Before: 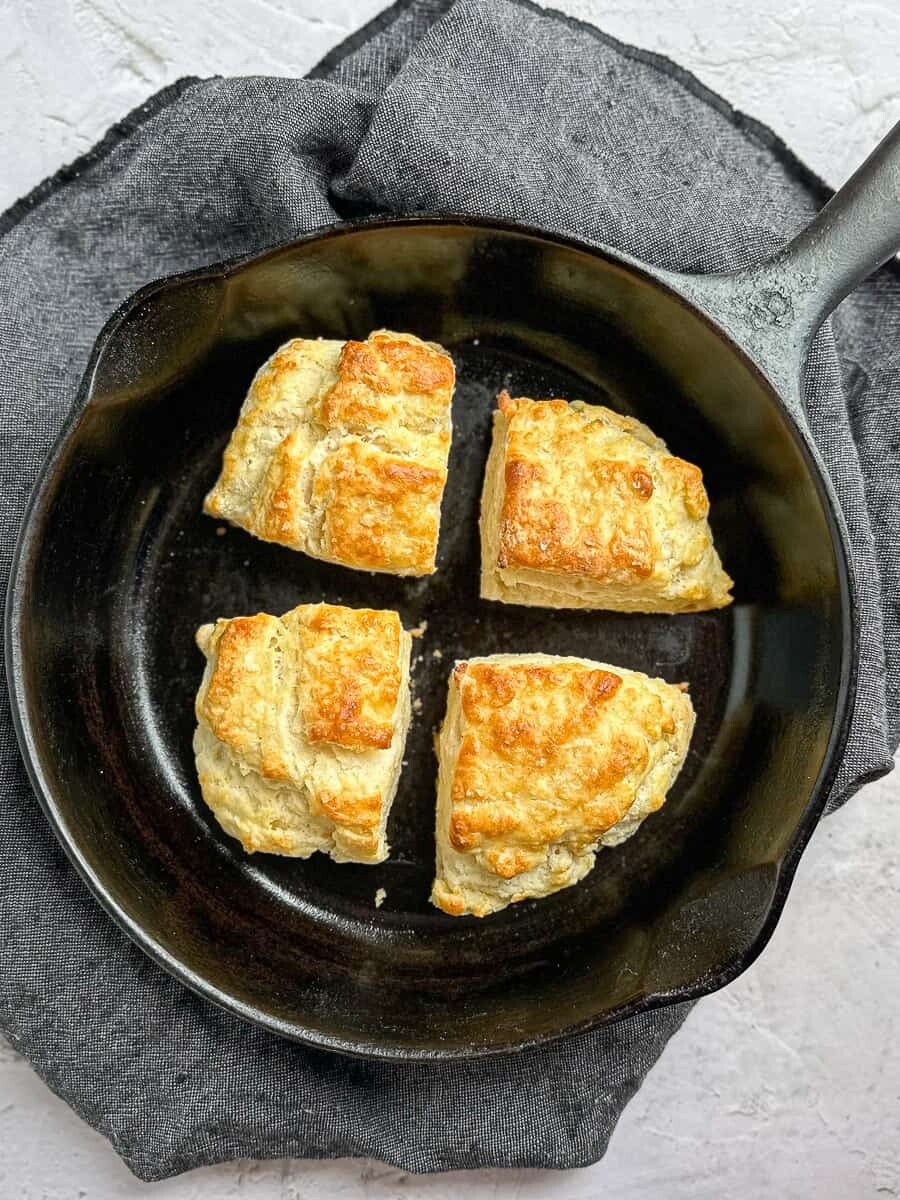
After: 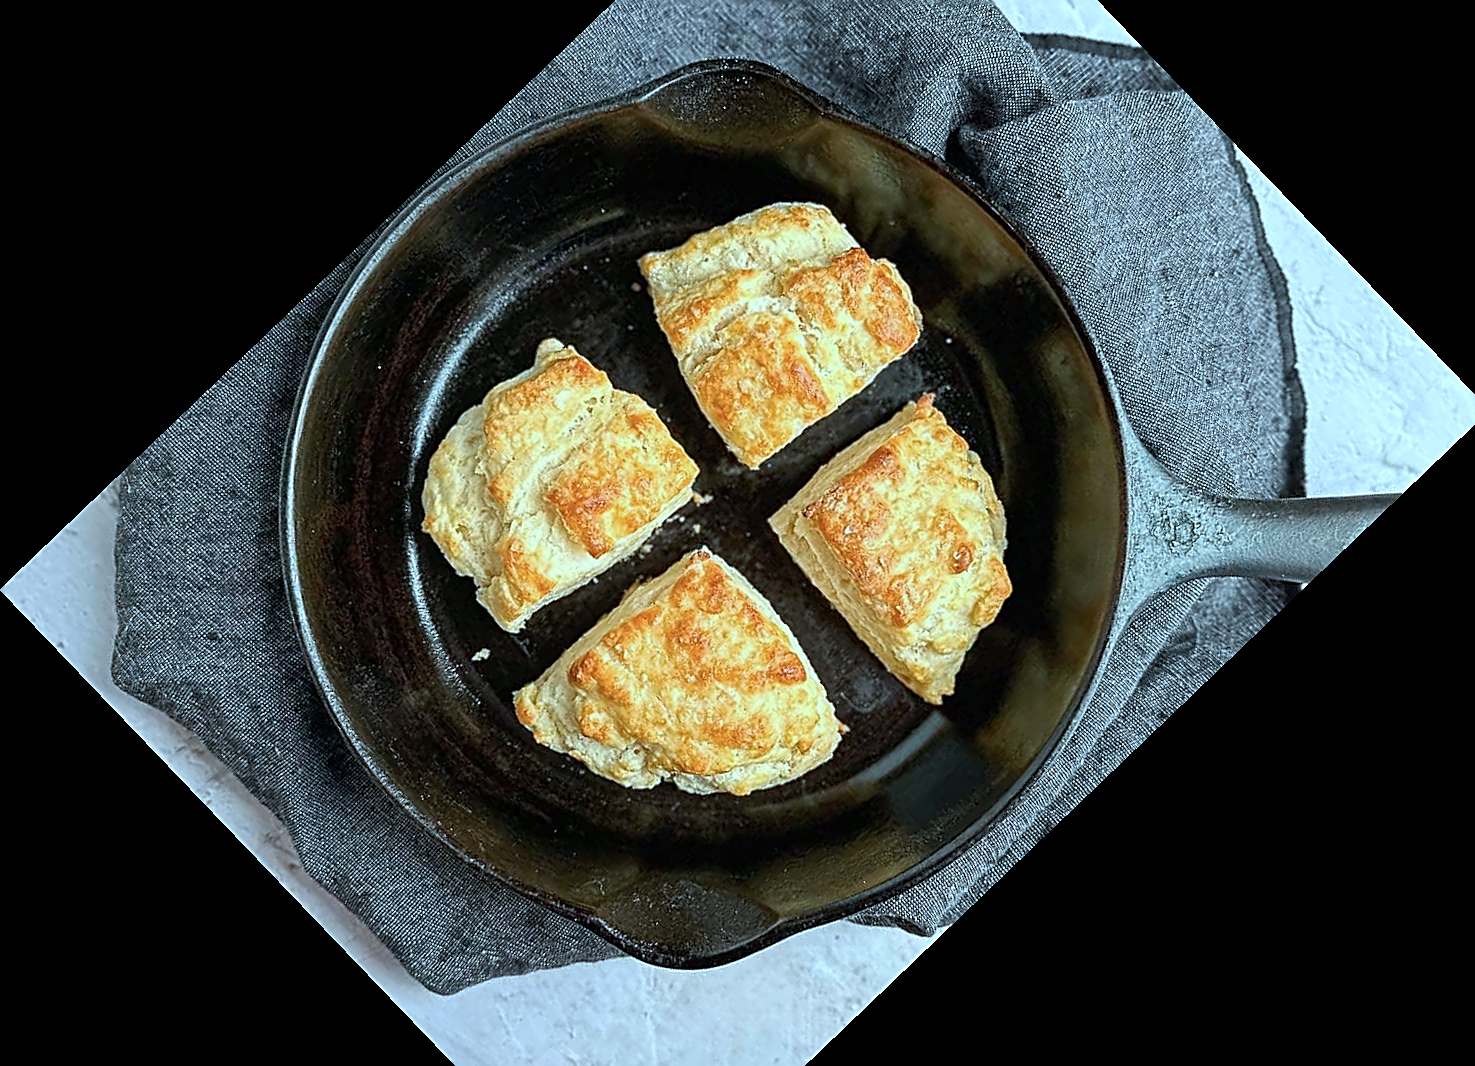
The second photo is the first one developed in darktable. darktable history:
sharpen: amount 0.75
color correction: highlights a* -10.69, highlights b* -19.19
crop and rotate: angle -46.26°, top 16.234%, right 0.912%, bottom 11.704%
